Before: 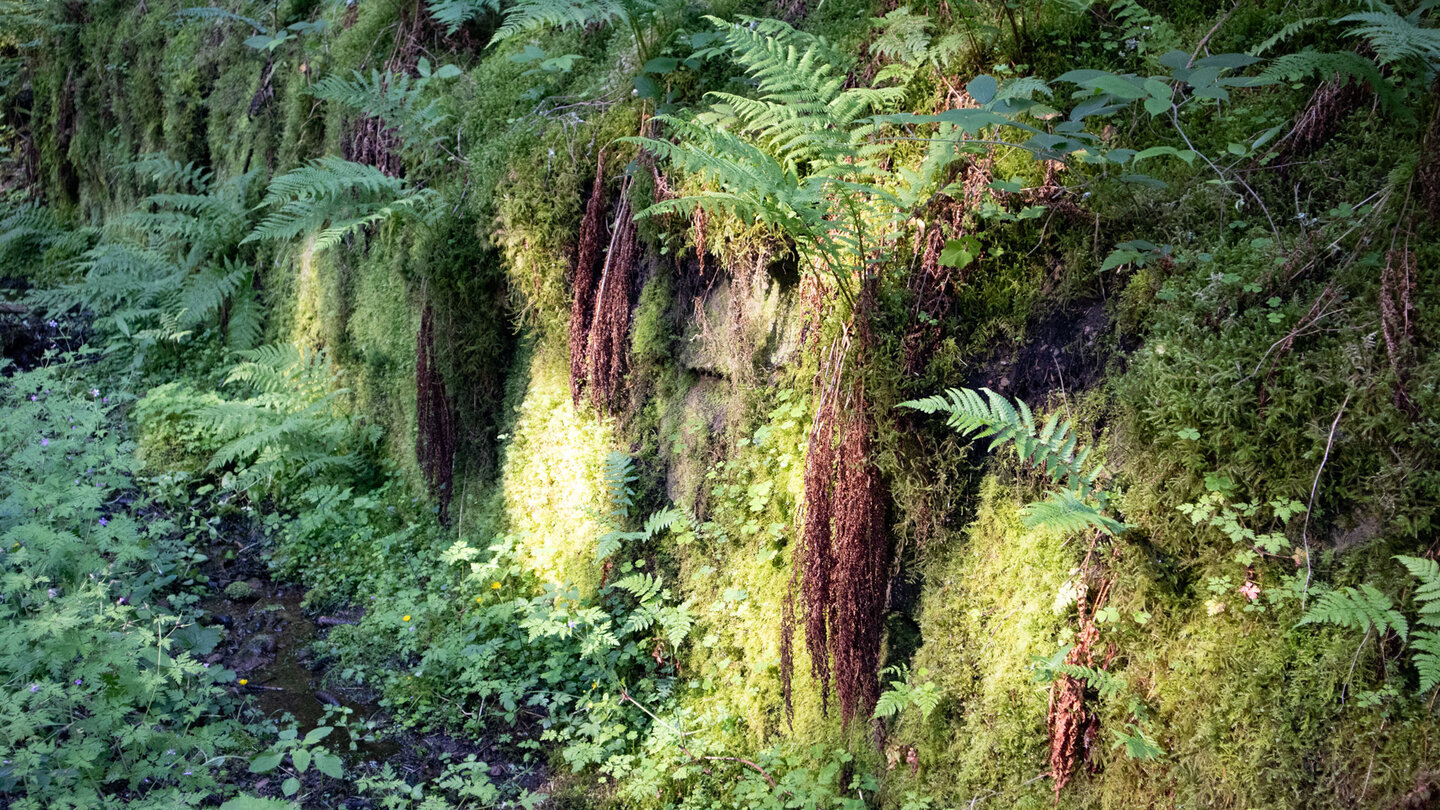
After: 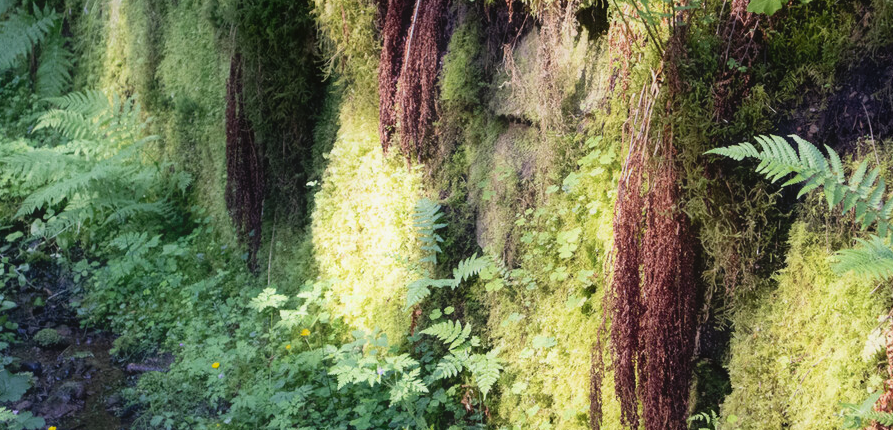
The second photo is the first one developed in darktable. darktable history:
crop: left 13.312%, top 31.28%, right 24.627%, bottom 15.582%
local contrast: on, module defaults
contrast equalizer: octaves 7, y [[0.6 ×6], [0.55 ×6], [0 ×6], [0 ×6], [0 ×6]], mix -1
